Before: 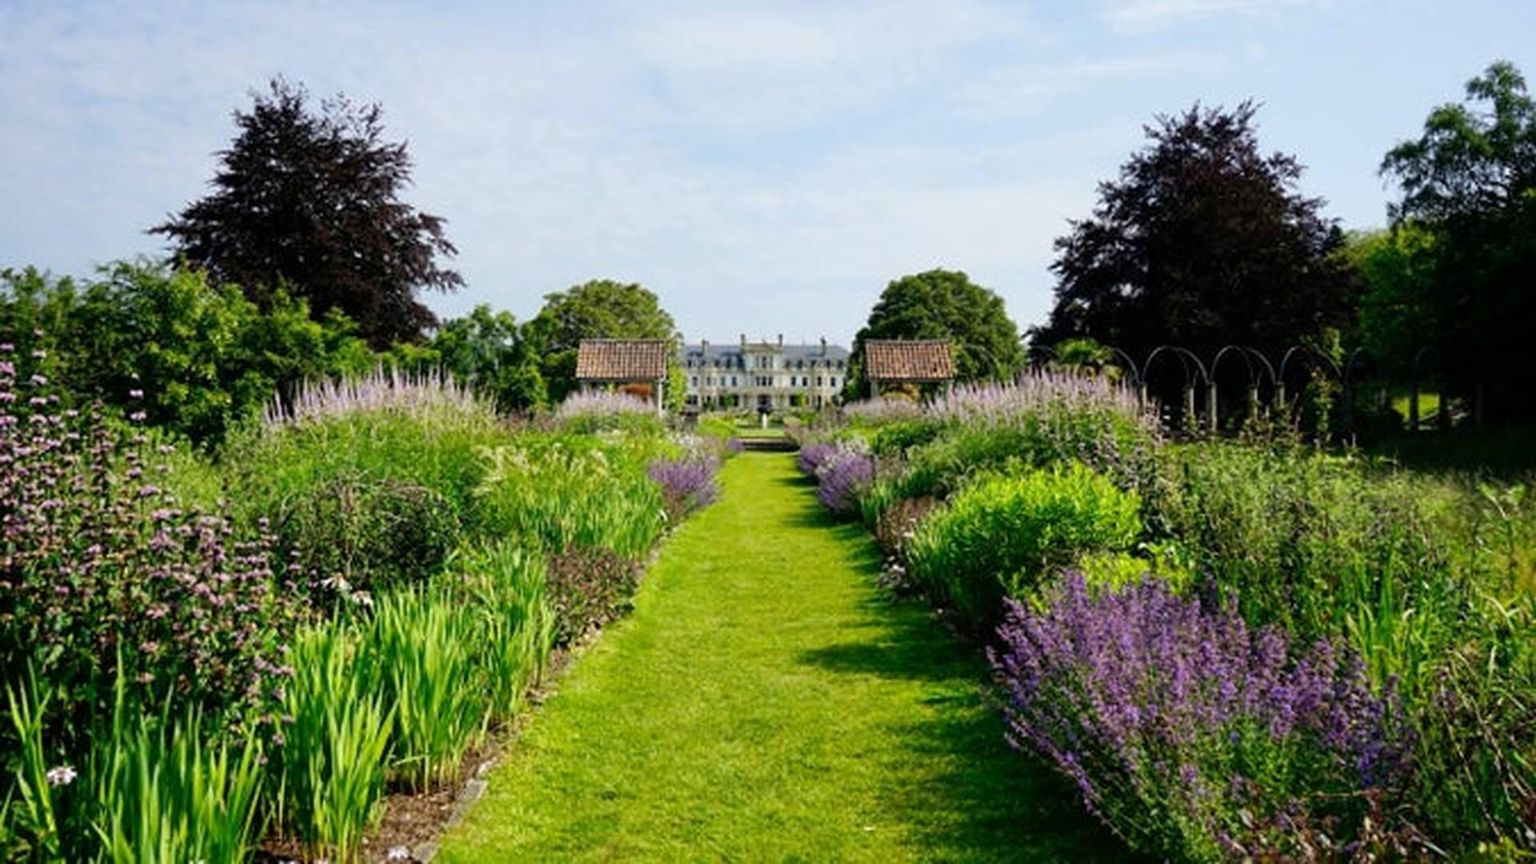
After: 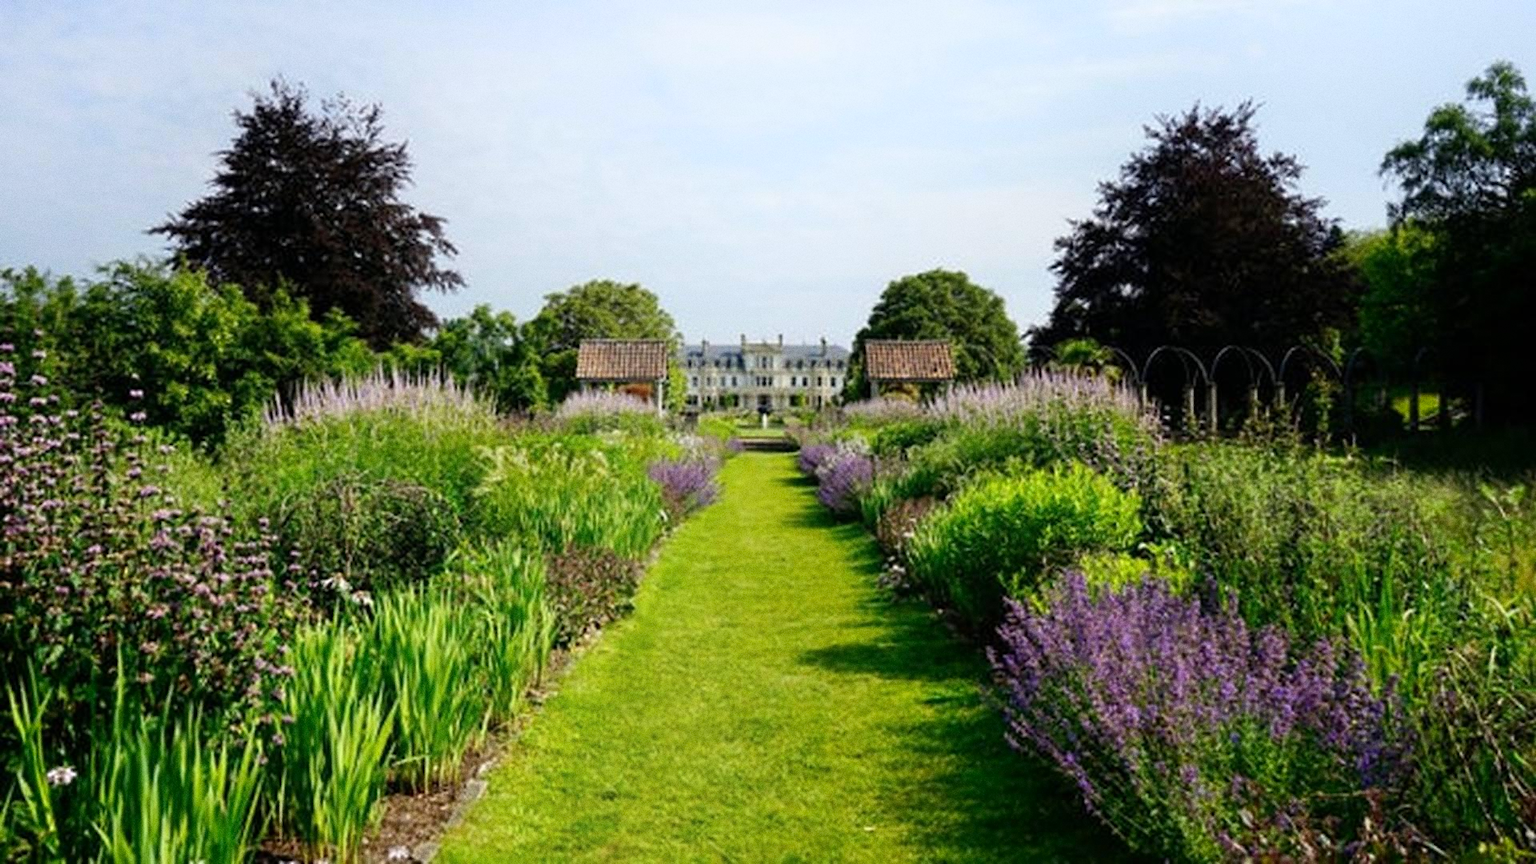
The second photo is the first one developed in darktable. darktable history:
exposure: exposure 0 EV, compensate highlight preservation false
grain: coarseness 0.47 ISO
shadows and highlights: shadows -24.28, highlights 49.77, soften with gaussian
